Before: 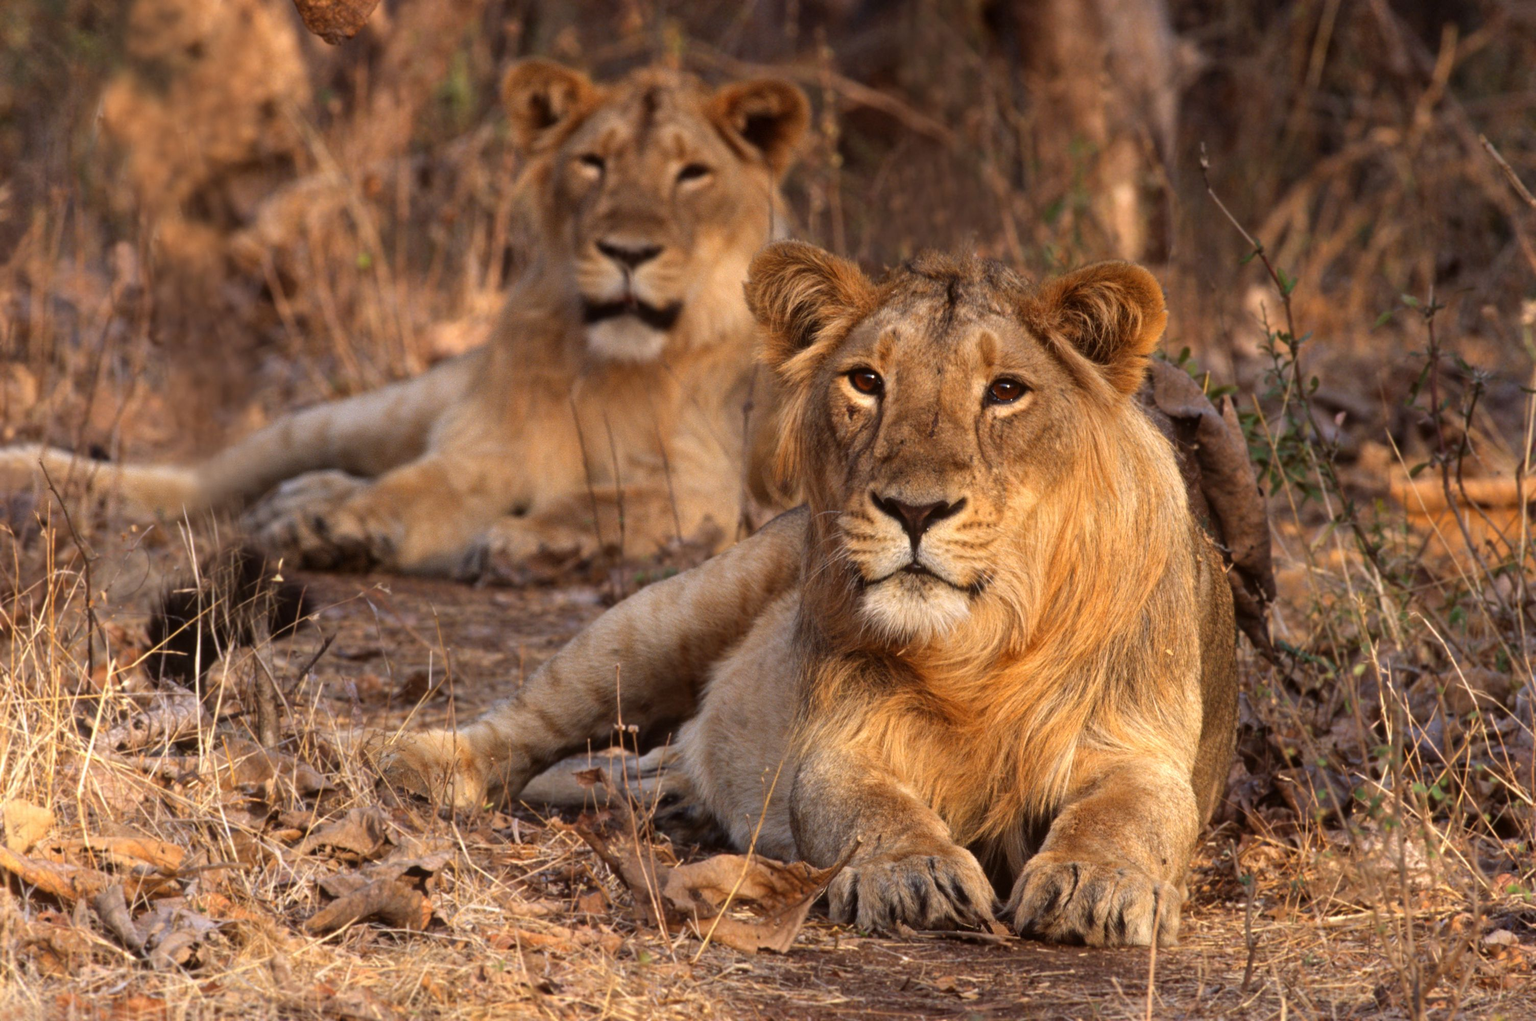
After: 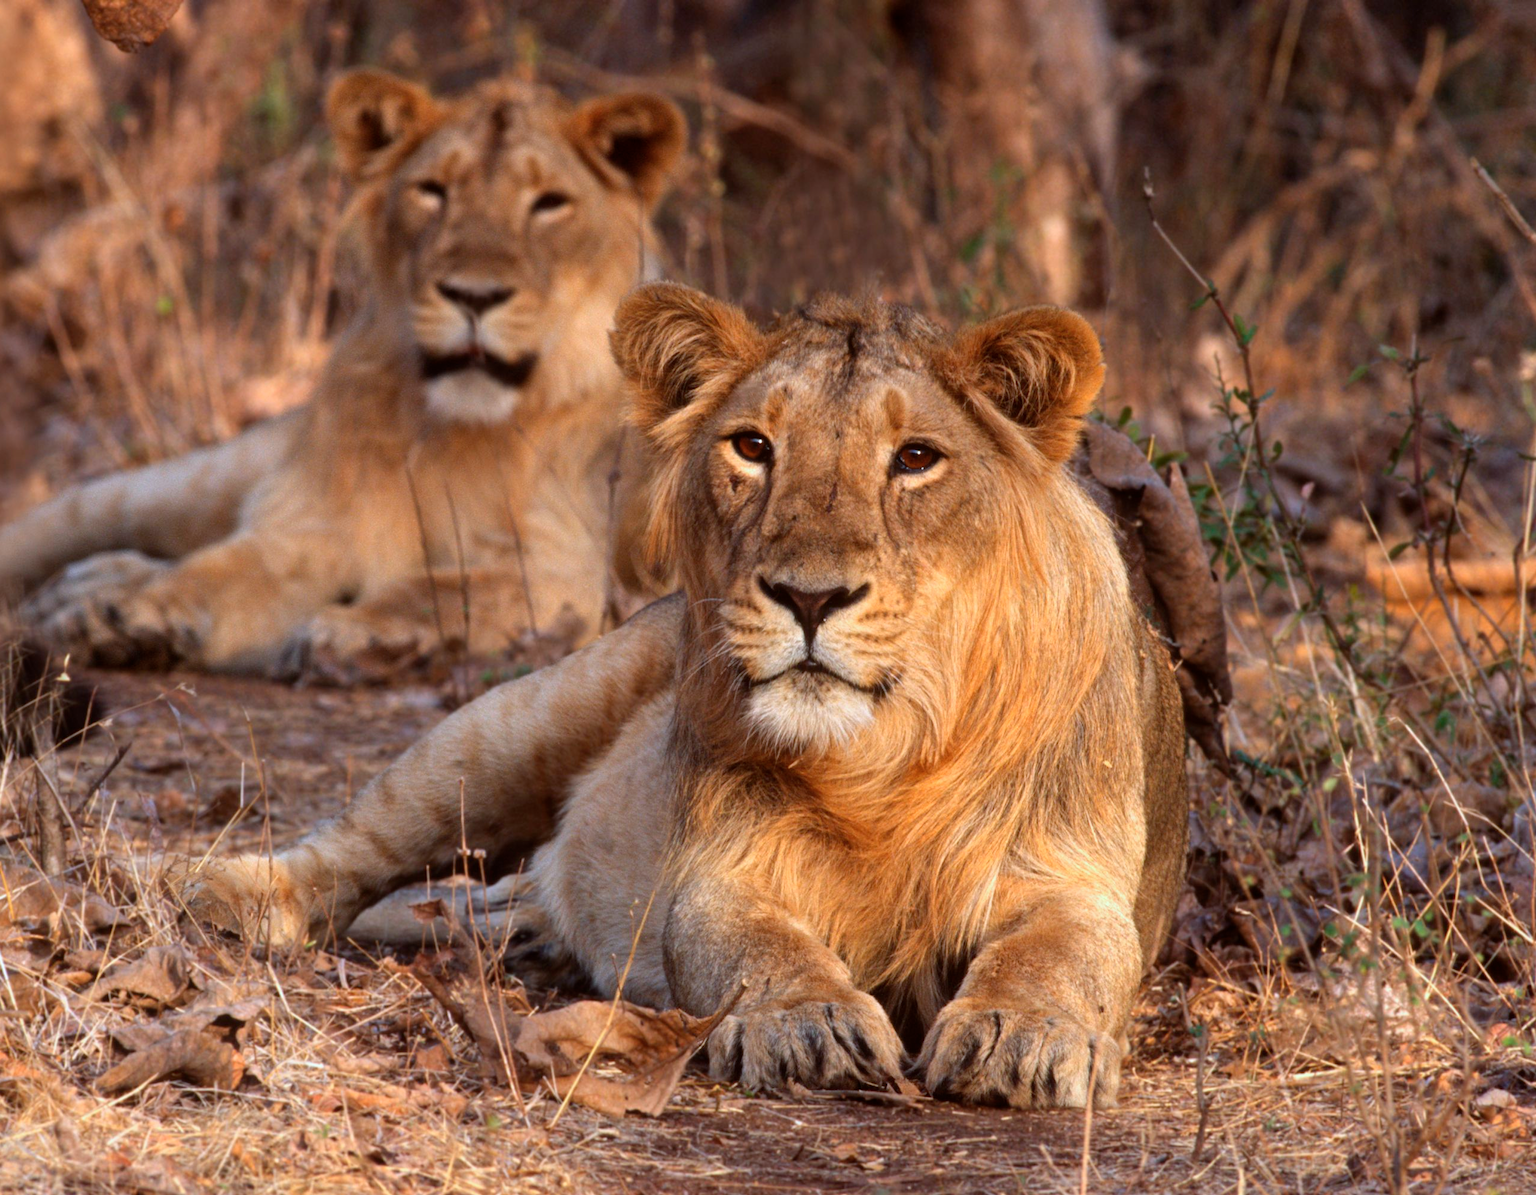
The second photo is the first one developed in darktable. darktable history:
color calibration: illuminant Planckian (black body), x 0.375, y 0.373, temperature 4117 K
crop and rotate: left 14.584%
